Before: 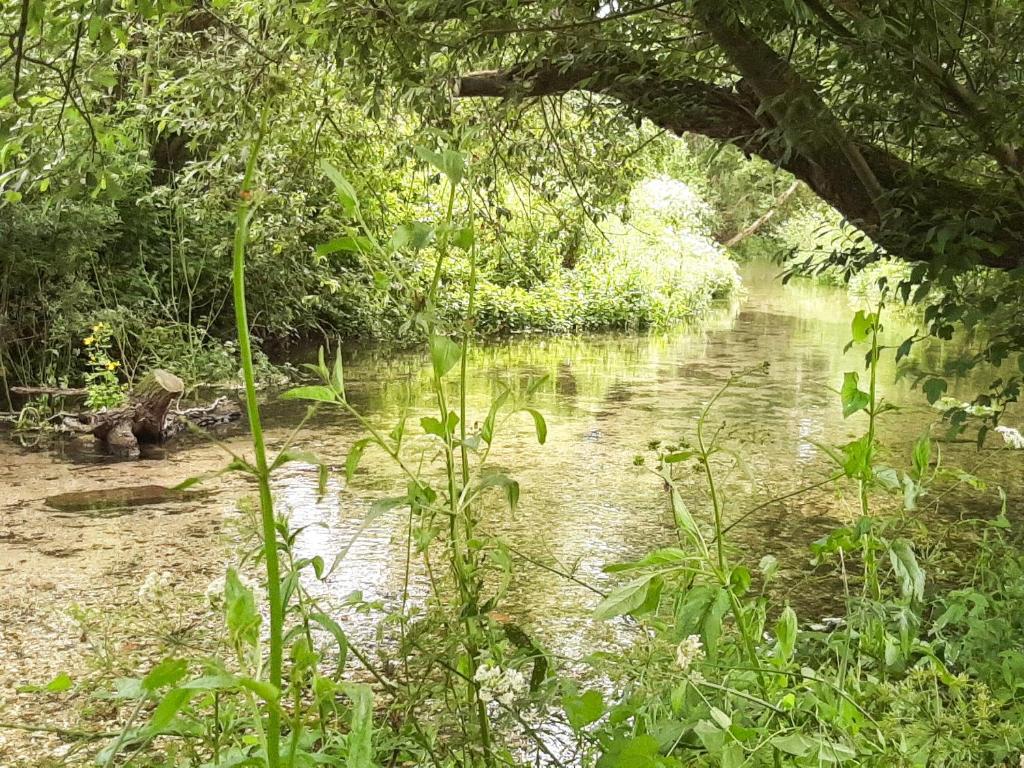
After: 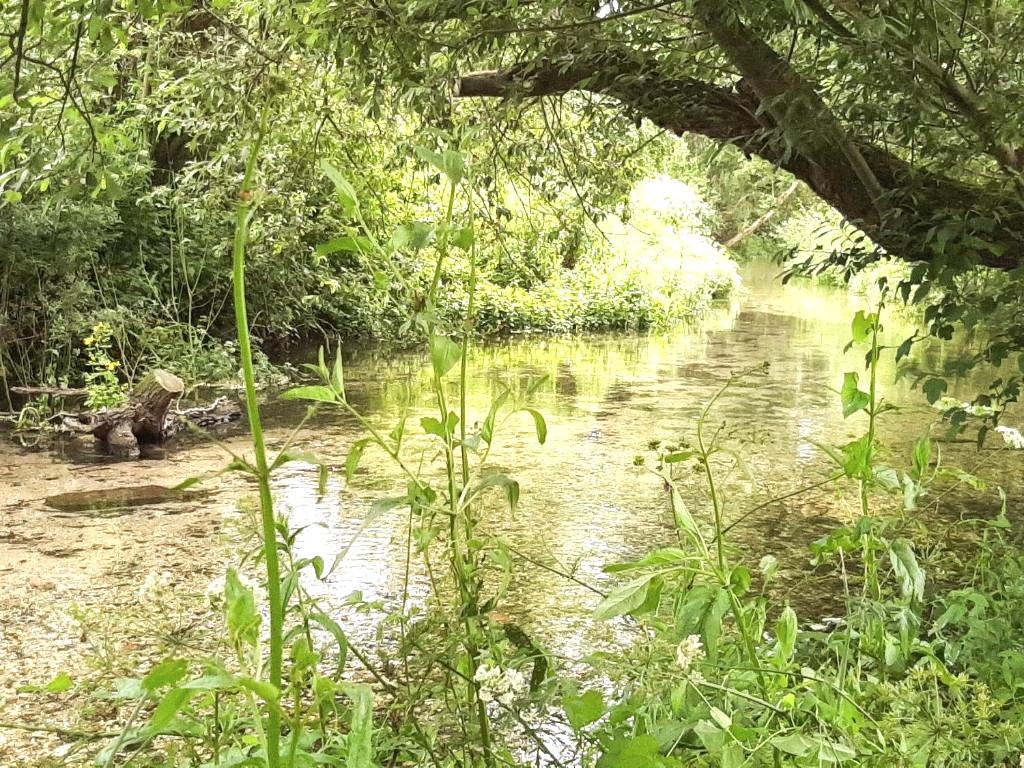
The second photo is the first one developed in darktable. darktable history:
shadows and highlights: radius 110.13, shadows 51.36, white point adjustment 9.05, highlights -2.51, highlights color adjustment 39.66%, soften with gaussian
